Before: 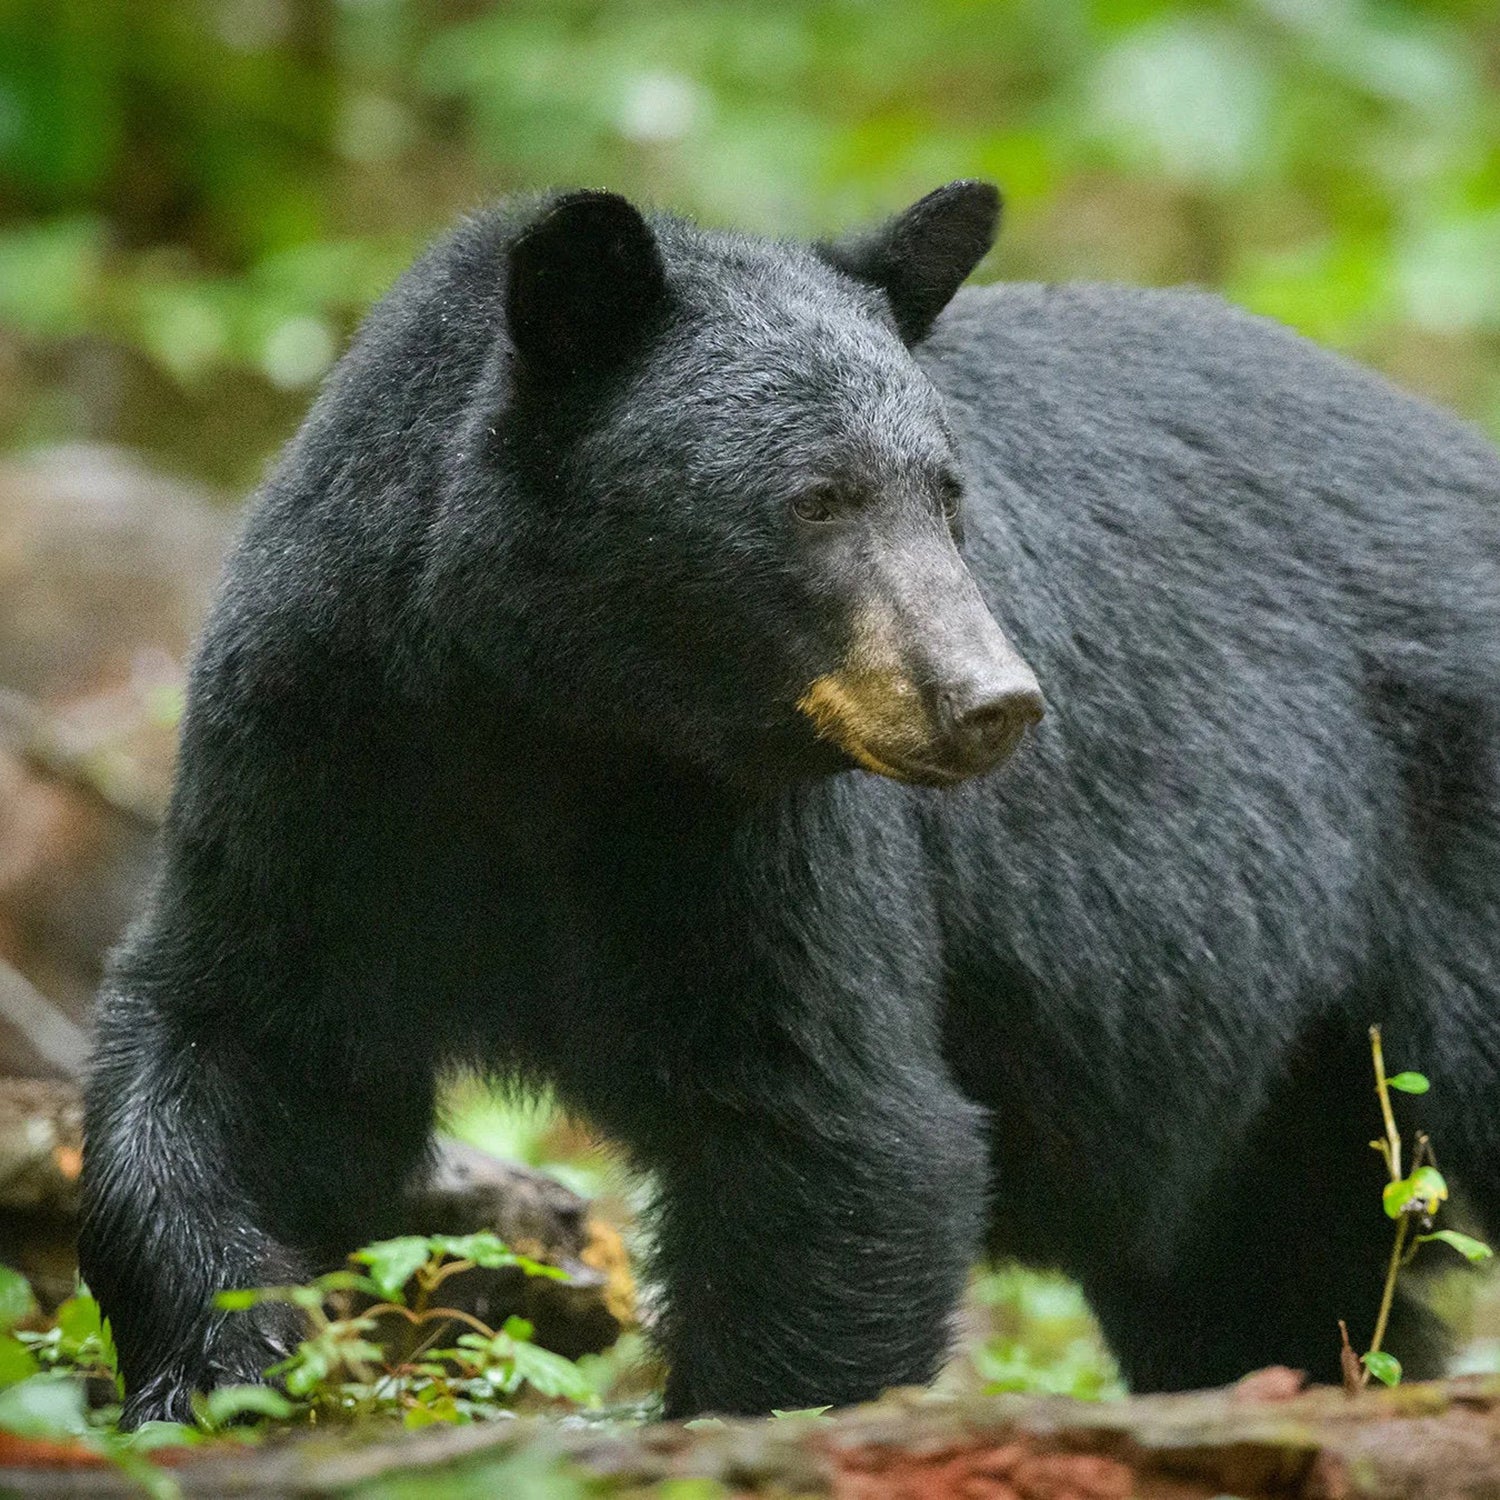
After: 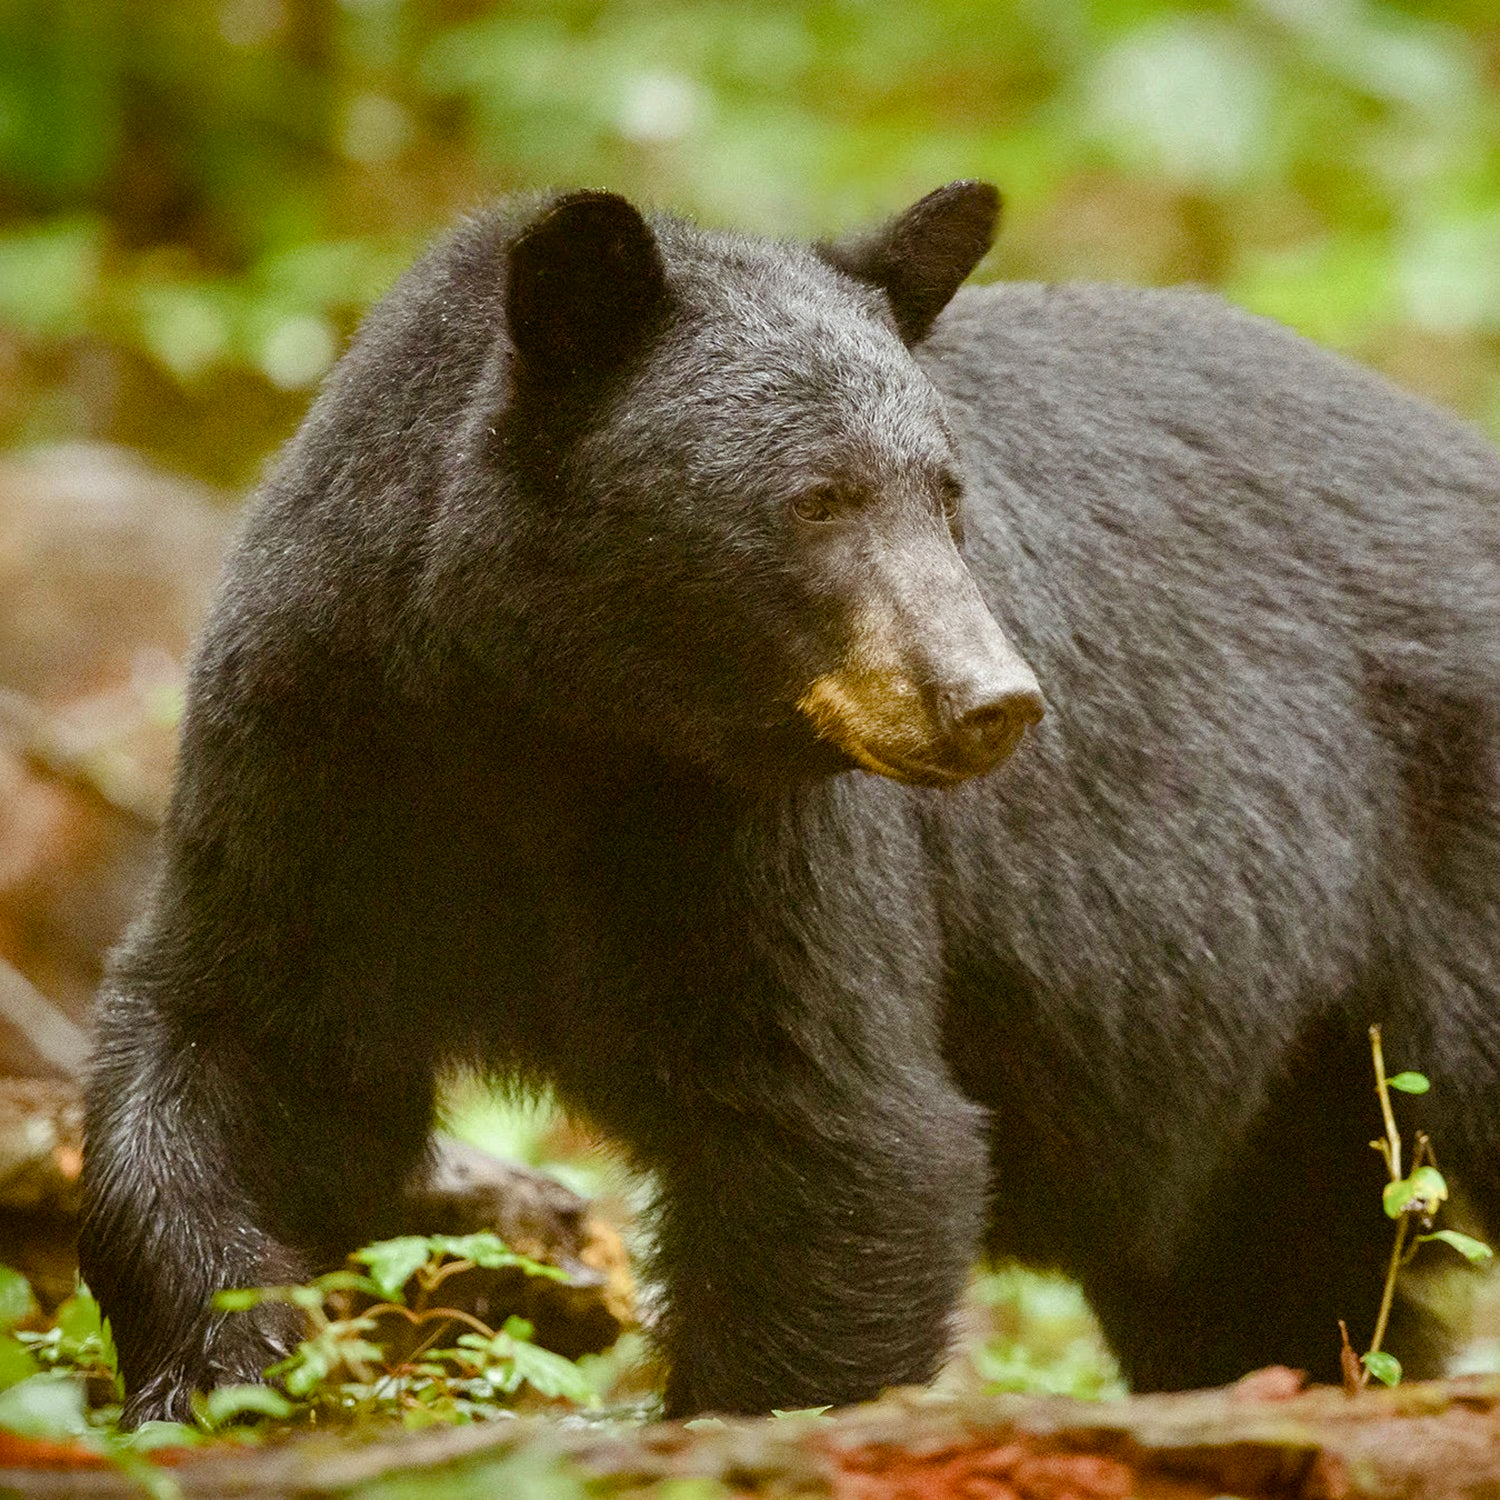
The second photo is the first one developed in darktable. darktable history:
color balance rgb: shadows lift › chroma 1.014%, shadows lift › hue 29.33°, power › luminance 9.878%, power › chroma 2.825%, power › hue 57.04°, linear chroma grading › global chroma 1.312%, linear chroma grading › mid-tones -0.765%, perceptual saturation grading › global saturation 20%, perceptual saturation grading › highlights -49.934%, perceptual saturation grading › shadows 25.127%
